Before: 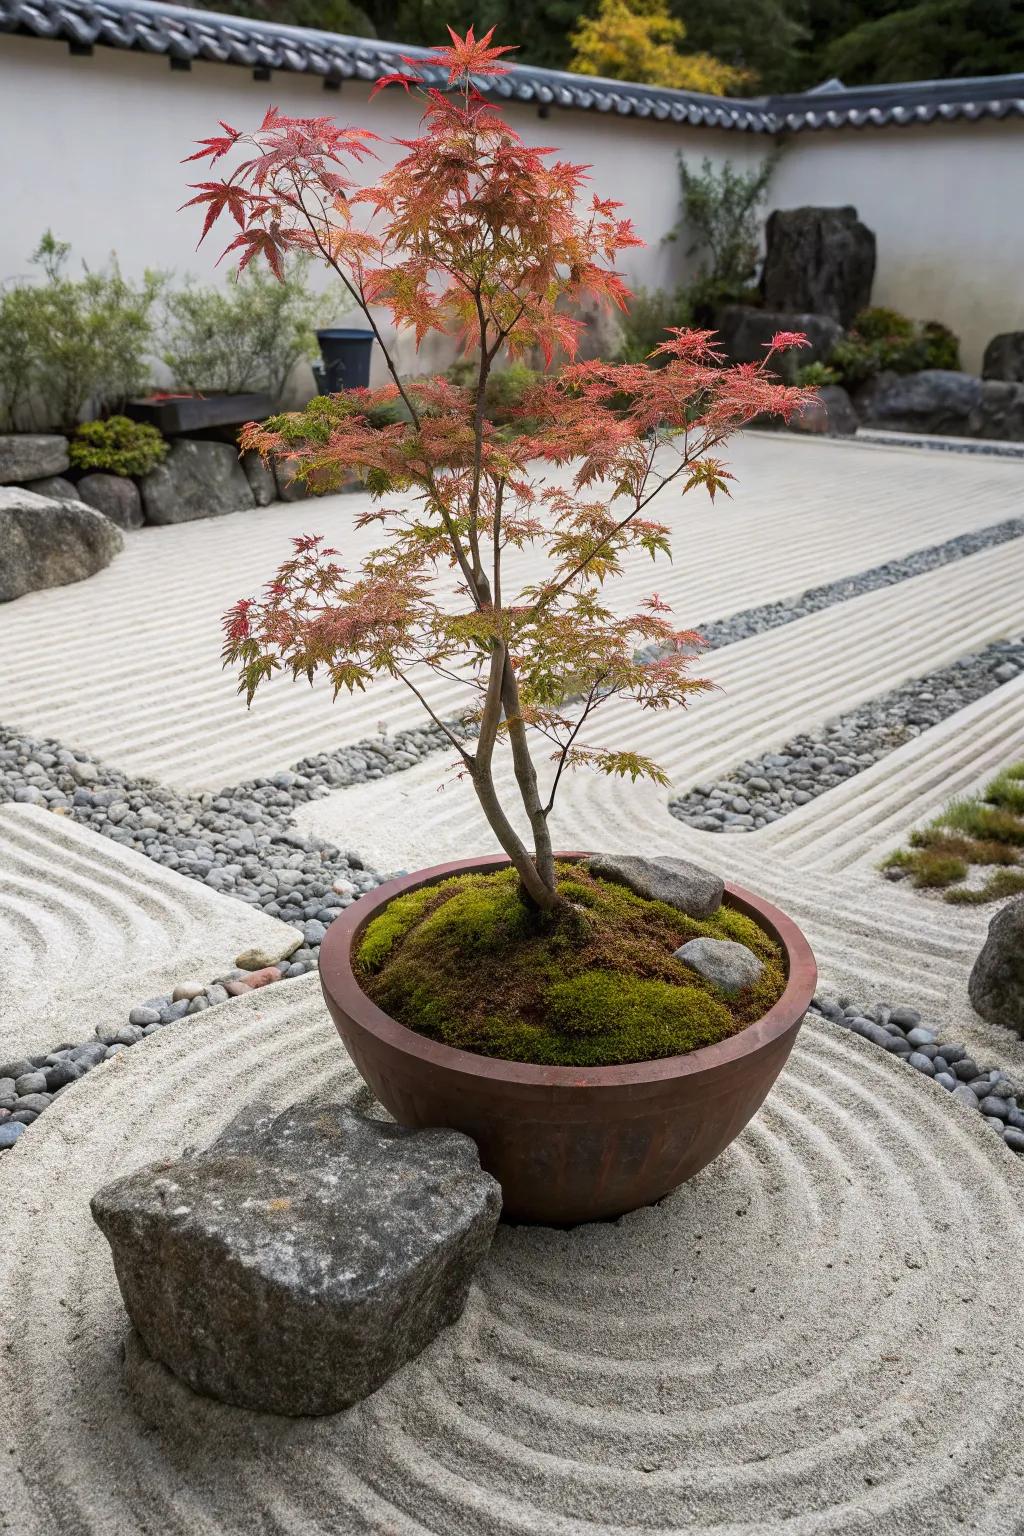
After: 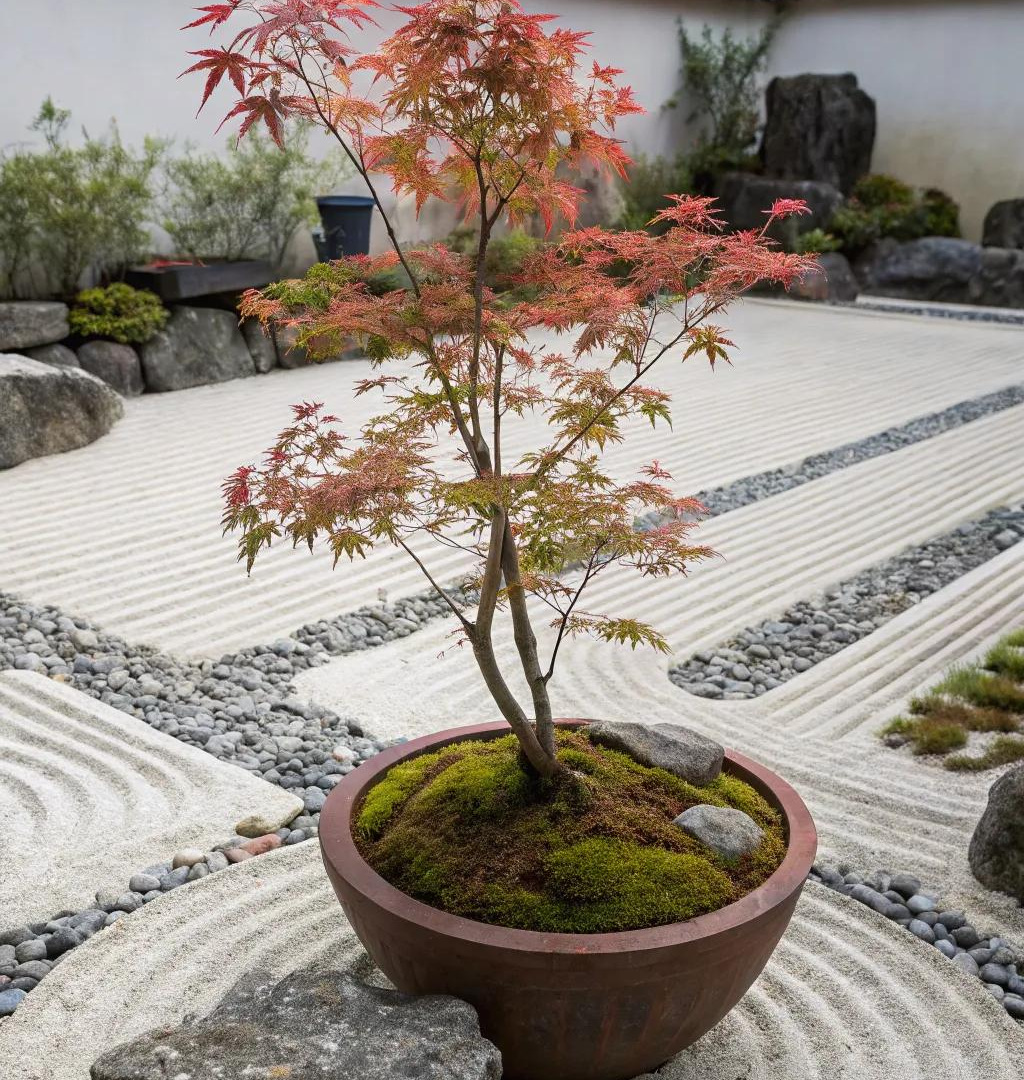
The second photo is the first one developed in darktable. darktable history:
crop and rotate: top 8.712%, bottom 20.961%
